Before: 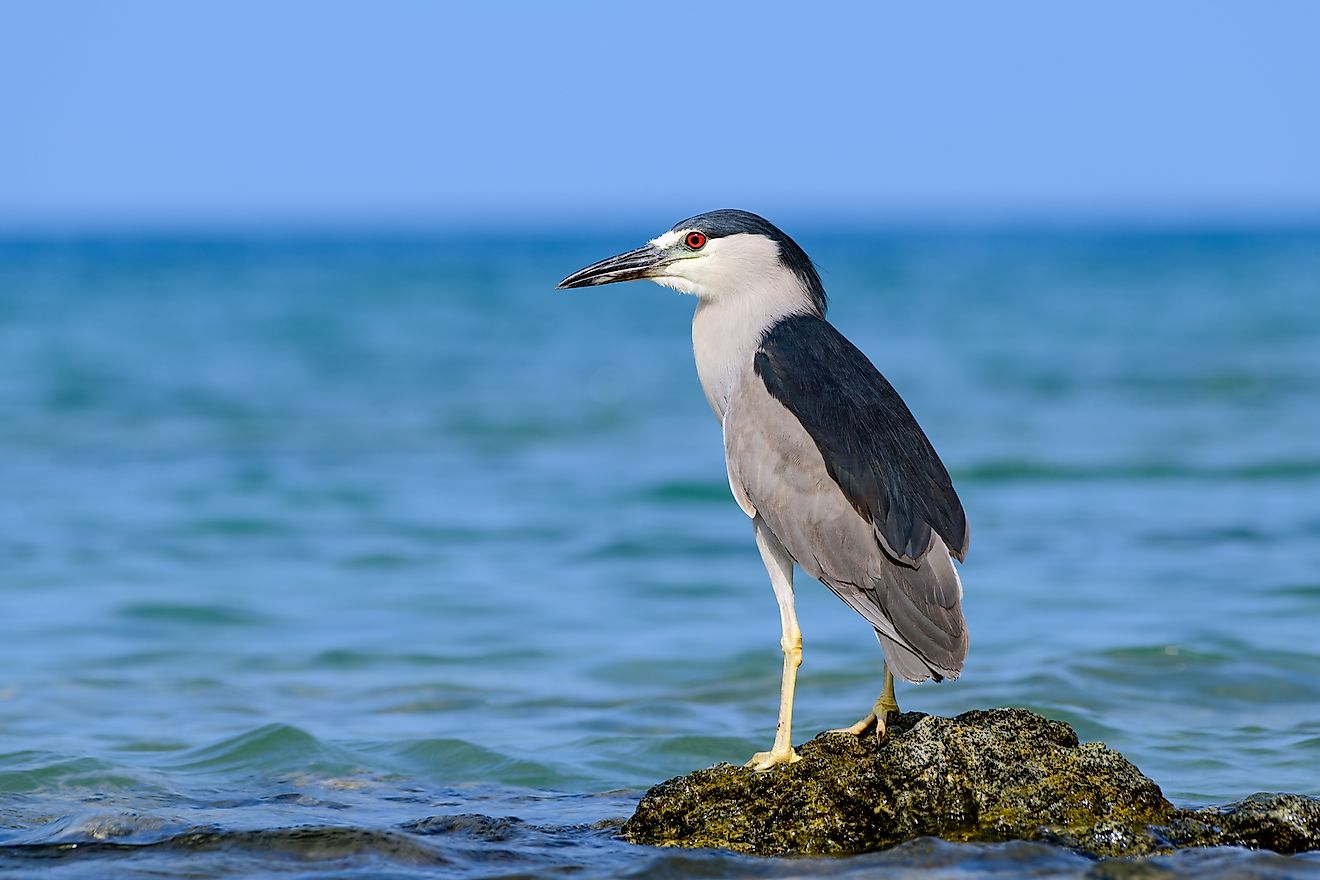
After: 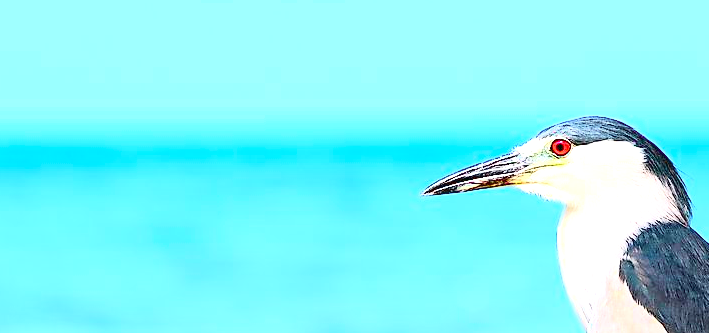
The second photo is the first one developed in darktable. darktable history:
crop: left 10.25%, top 10.67%, right 35.962%, bottom 51.468%
contrast brightness saturation: contrast 0.04, saturation 0.163
exposure: black level correction 0, exposure 1.681 EV, compensate exposure bias true, compensate highlight preservation false
tone curve: curves: ch0 [(0, 0.005) (0.103, 0.097) (0.18, 0.22) (0.378, 0.482) (0.504, 0.631) (0.663, 0.801) (0.834, 0.914) (1, 0.971)]; ch1 [(0, 0) (0.172, 0.123) (0.324, 0.253) (0.396, 0.388) (0.478, 0.461) (0.499, 0.498) (0.522, 0.528) (0.604, 0.692) (0.704, 0.818) (1, 1)]; ch2 [(0, 0) (0.411, 0.424) (0.496, 0.5) (0.515, 0.519) (0.555, 0.585) (0.628, 0.703) (1, 1)], color space Lab, independent channels, preserve colors none
